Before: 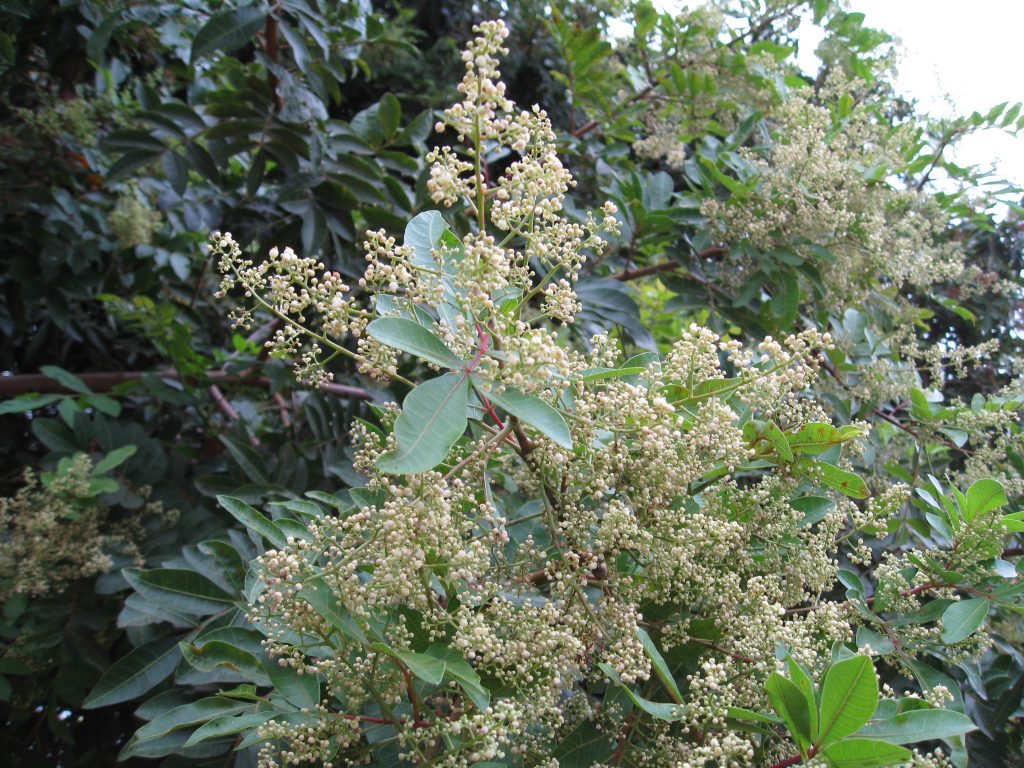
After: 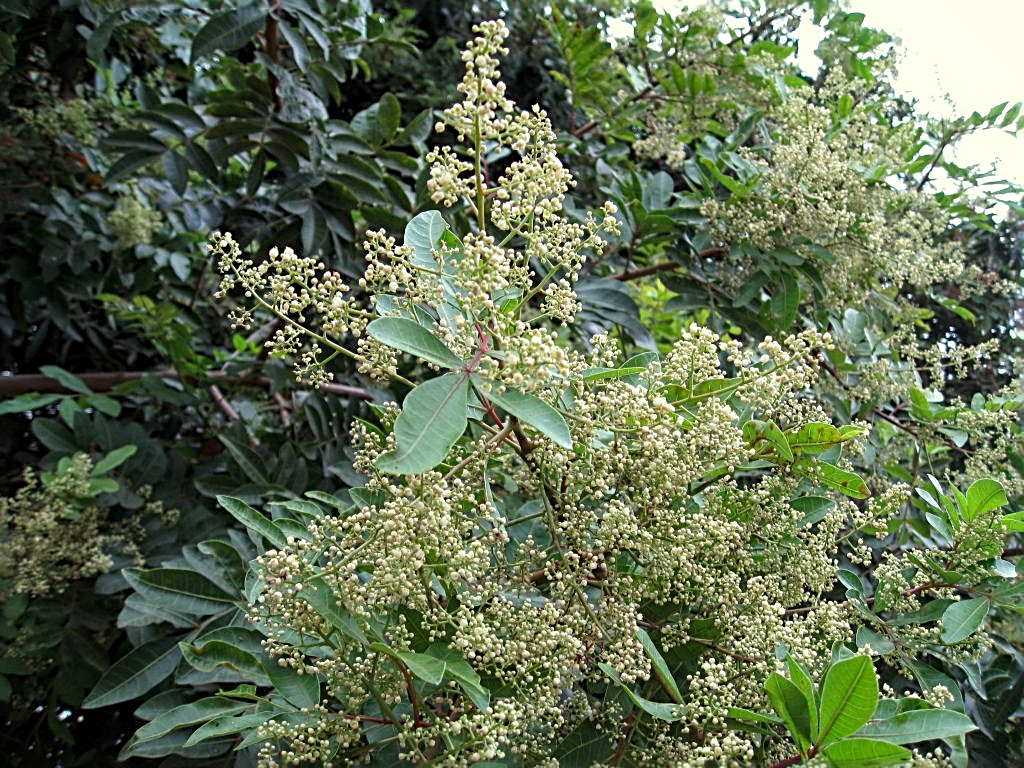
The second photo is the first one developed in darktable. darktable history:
local contrast: shadows 94%, midtone range 0.495
color correction: highlights a* -5.9, highlights b* 11.19
sharpen: radius 2.841, amount 0.71
